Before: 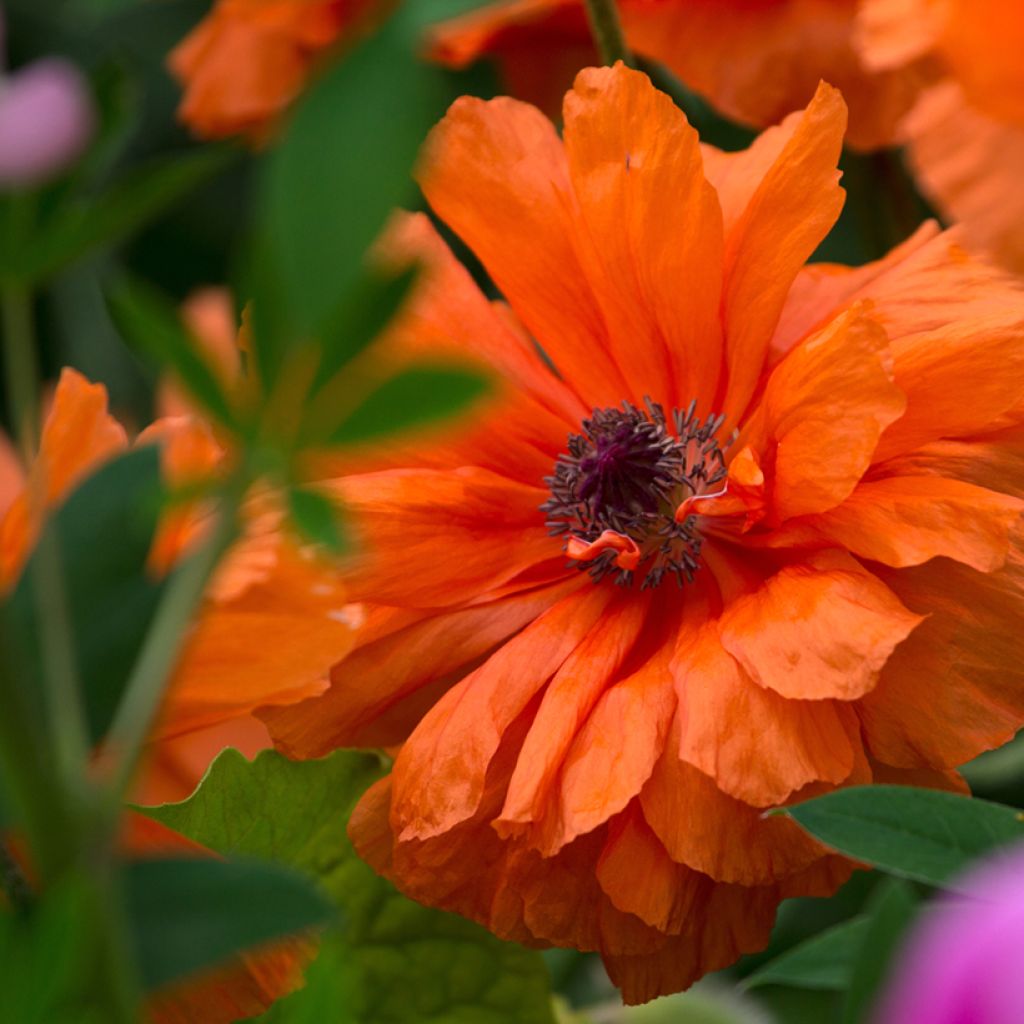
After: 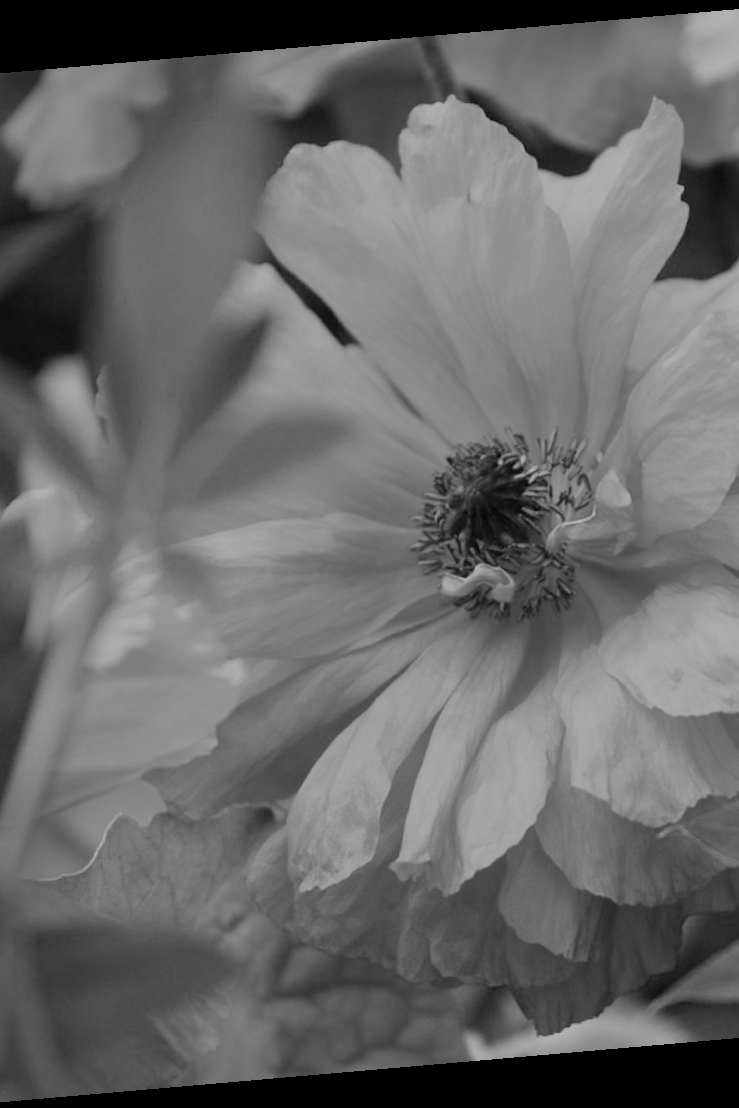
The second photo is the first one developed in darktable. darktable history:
rotate and perspective: rotation -4.98°, automatic cropping off
filmic rgb: black relative exposure -7.65 EV, white relative exposure 4.56 EV, hardness 3.61
monochrome: a -92.57, b 58.91
crop and rotate: left 15.446%, right 17.836%
exposure: exposure 1.137 EV, compensate highlight preservation false
